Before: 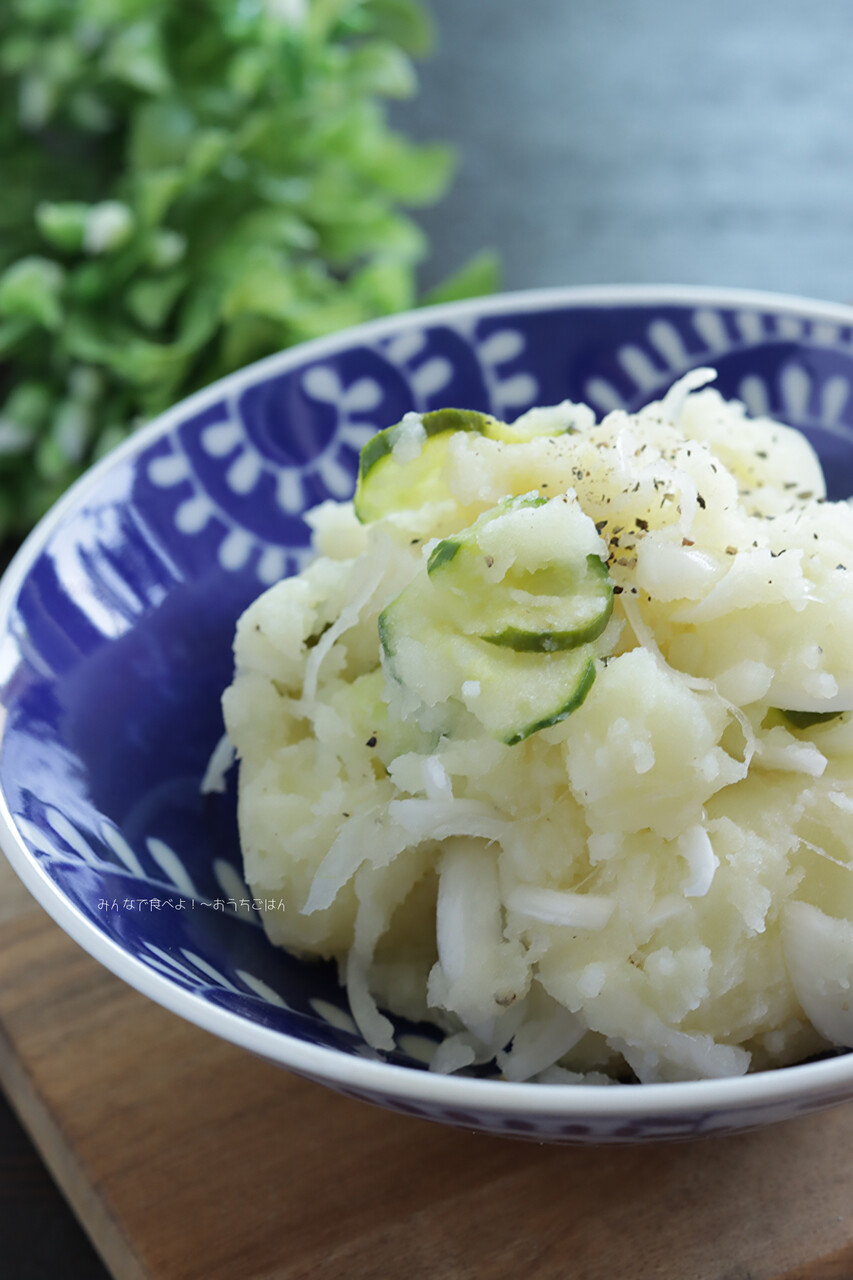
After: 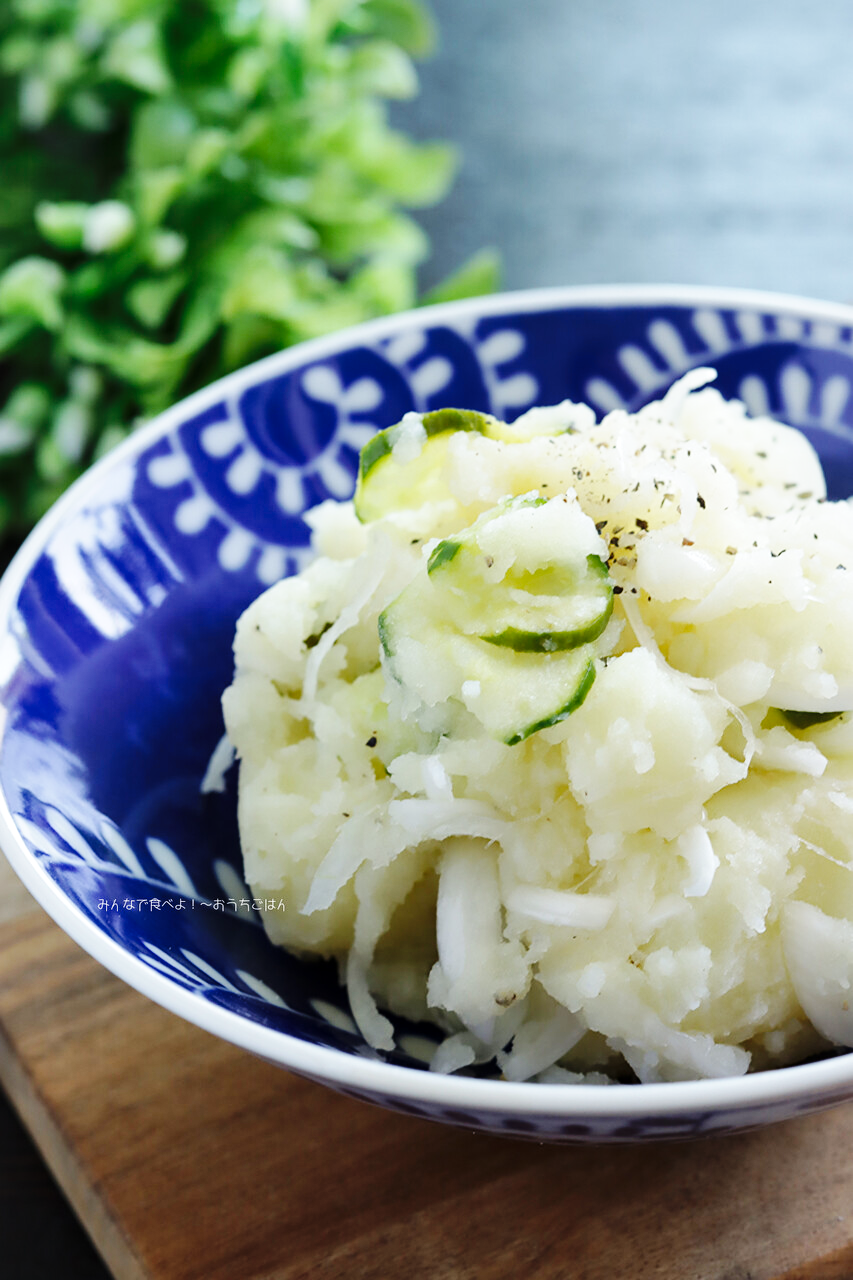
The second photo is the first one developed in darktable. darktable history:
base curve: curves: ch0 [(0, 0) (0.036, 0.025) (0.121, 0.166) (0.206, 0.329) (0.605, 0.79) (1, 1)], preserve colors none
local contrast: mode bilateral grid, contrast 20, coarseness 50, detail 120%, midtone range 0.2
